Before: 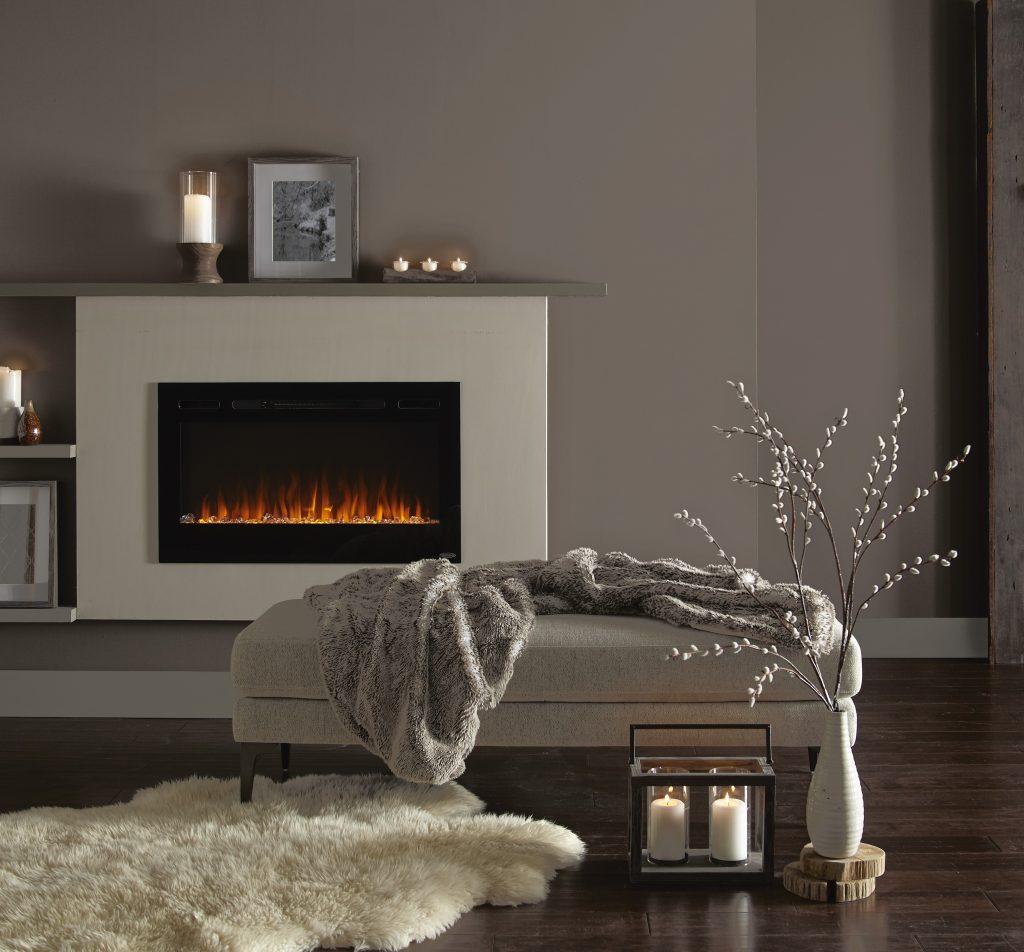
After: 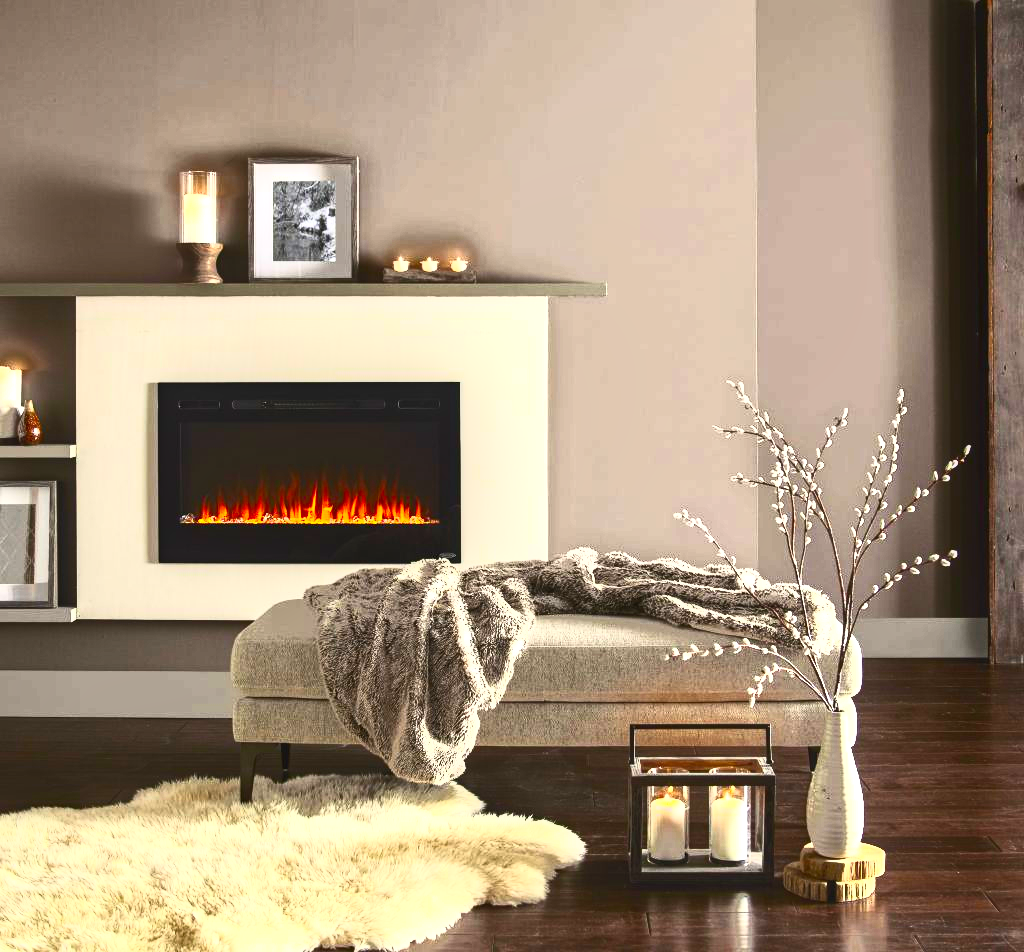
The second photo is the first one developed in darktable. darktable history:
local contrast: highlights 27%, shadows 78%, midtone range 0.745
exposure: black level correction 0, exposure 0.5 EV, compensate exposure bias true, compensate highlight preservation false
contrast brightness saturation: contrast 0.983, brightness 0.985, saturation 0.99
